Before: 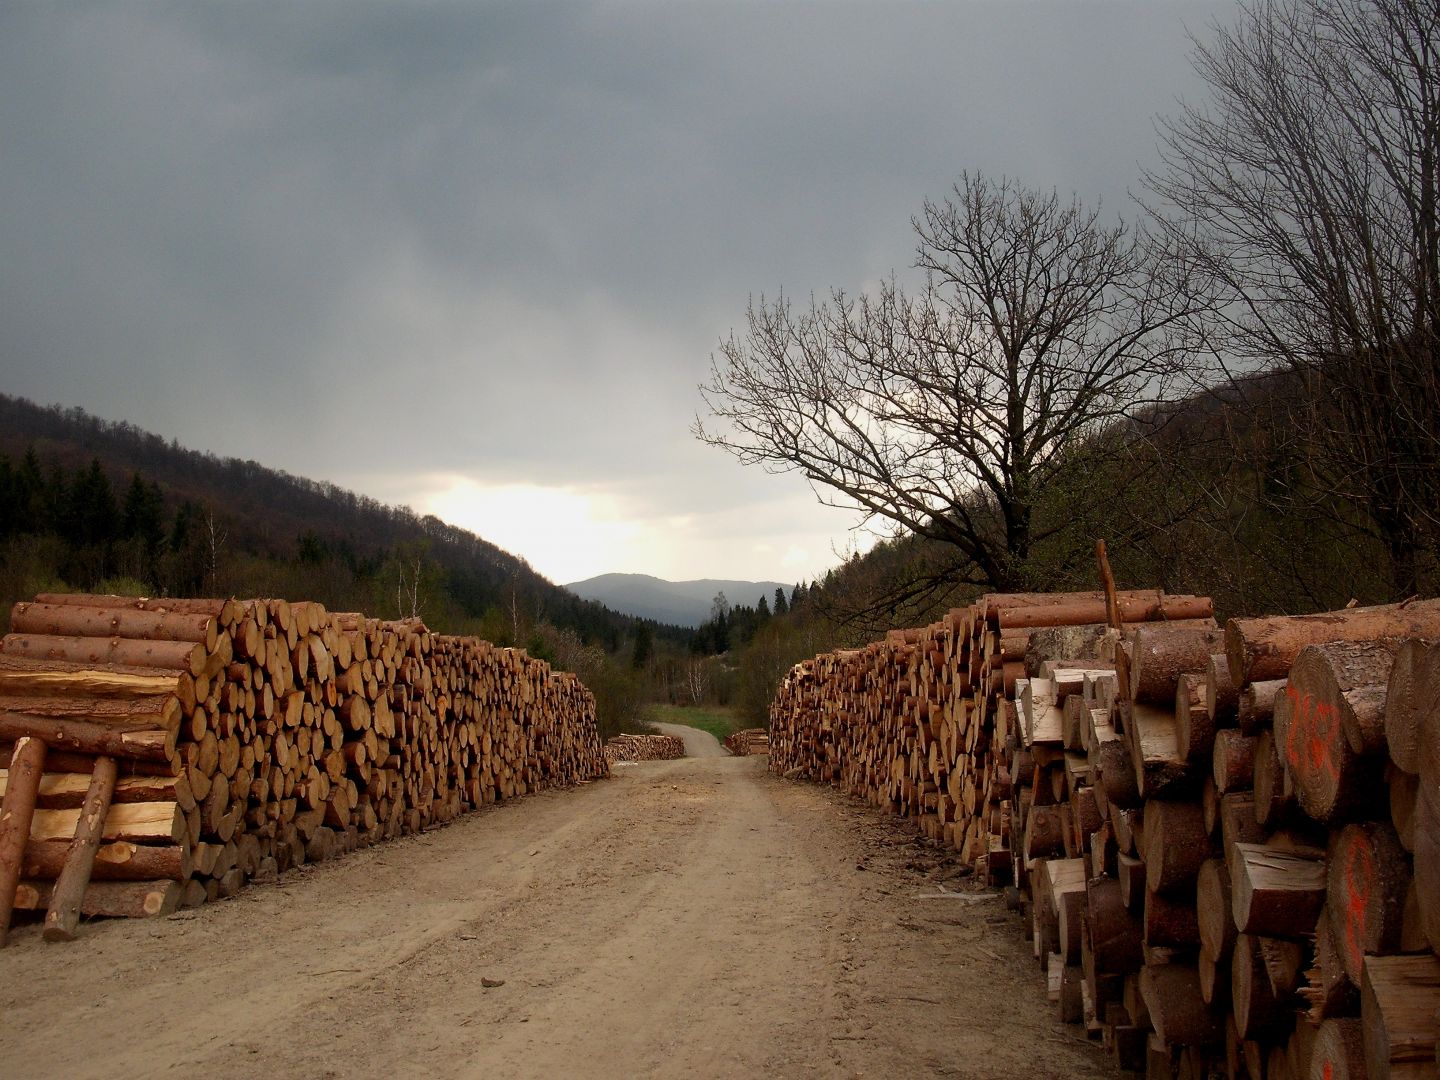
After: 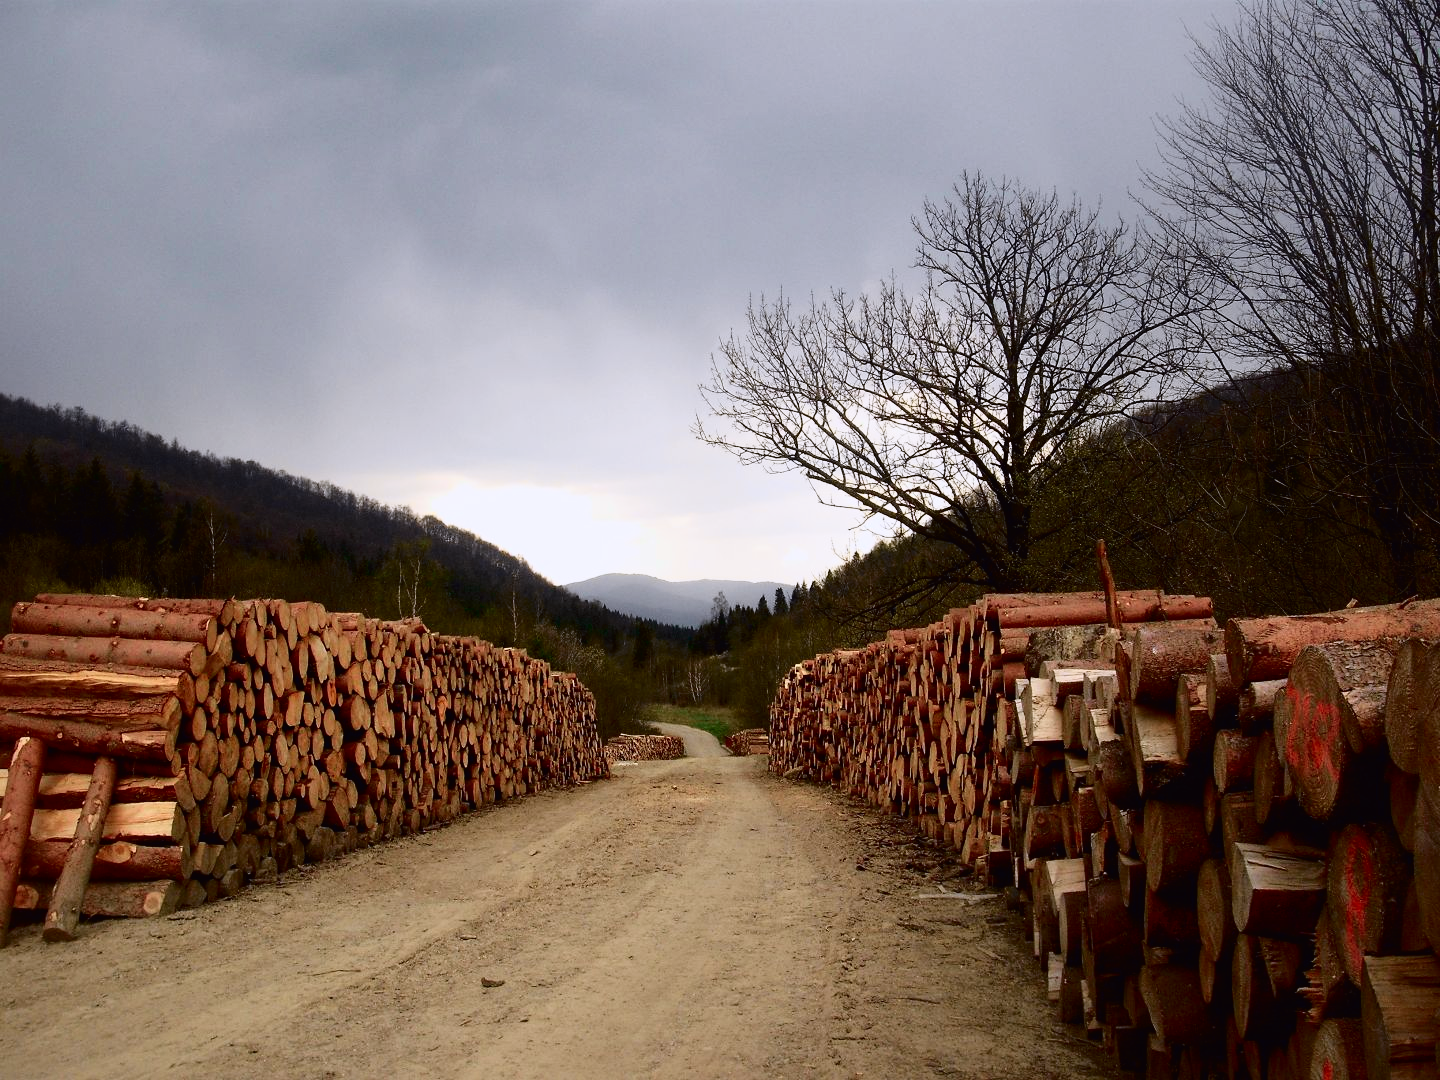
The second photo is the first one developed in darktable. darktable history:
color calibration: illuminant as shot in camera, x 0.358, y 0.373, temperature 4628.91 K
tone curve: curves: ch0 [(0, 0.011) (0.053, 0.026) (0.174, 0.115) (0.398, 0.444) (0.673, 0.775) (0.829, 0.906) (0.991, 0.981)]; ch1 [(0, 0) (0.276, 0.206) (0.409, 0.383) (0.473, 0.458) (0.492, 0.501) (0.512, 0.513) (0.54, 0.543) (0.585, 0.617) (0.659, 0.686) (0.78, 0.8) (1, 1)]; ch2 [(0, 0) (0.438, 0.449) (0.473, 0.469) (0.503, 0.5) (0.523, 0.534) (0.562, 0.594) (0.612, 0.635) (0.695, 0.713) (1, 1)], color space Lab, independent channels, preserve colors none
